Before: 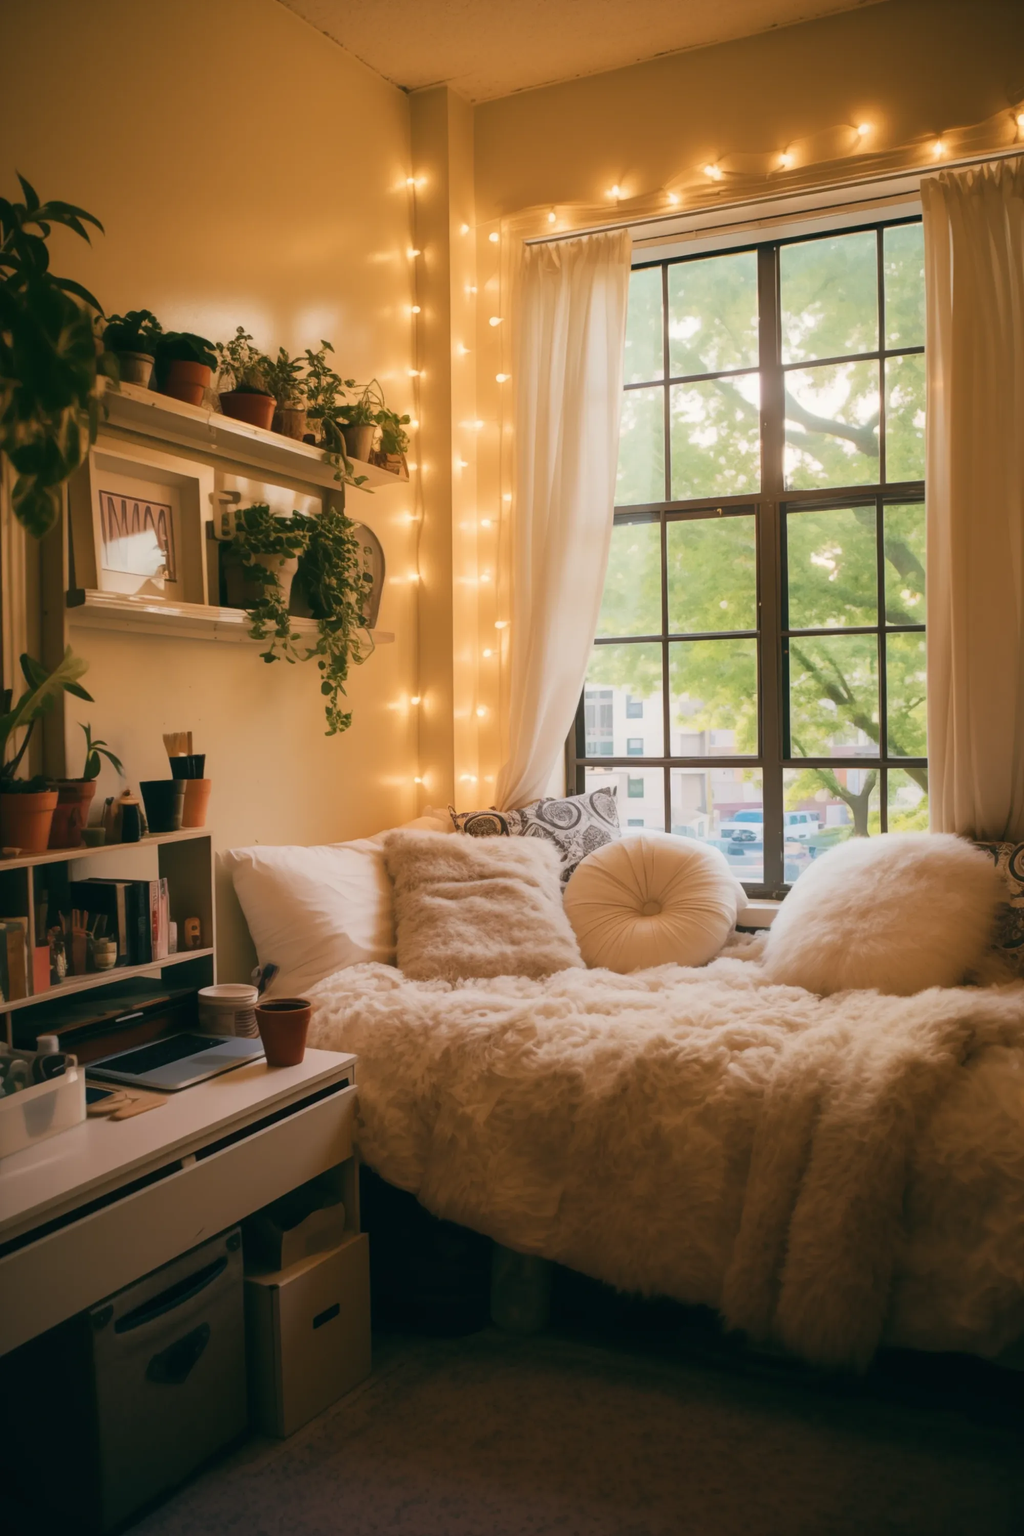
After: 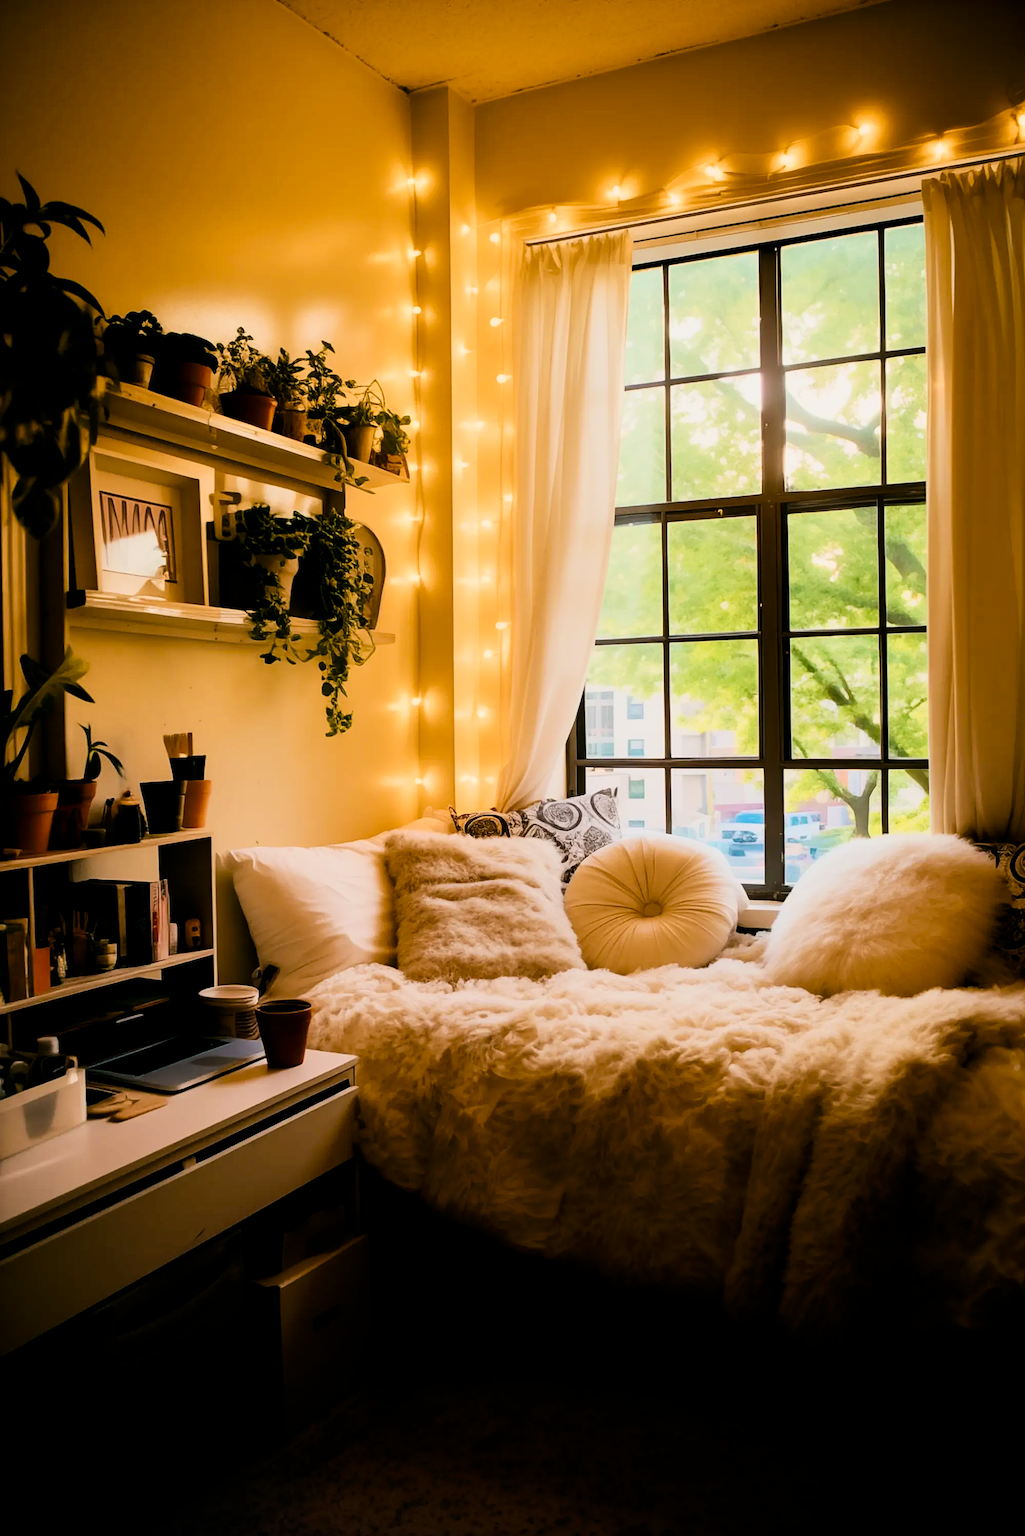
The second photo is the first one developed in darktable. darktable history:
color zones: curves: ch1 [(0, 0.469) (0.01, 0.469) (0.12, 0.446) (0.248, 0.469) (0.5, 0.5) (0.748, 0.5) (0.99, 0.469) (1, 0.469)]
contrast brightness saturation: contrast 0.286
crop: bottom 0.072%
filmic rgb: black relative exposure -3.86 EV, white relative exposure 3.48 EV, hardness 2.62, contrast 1.103
shadows and highlights: radius 336.92, shadows 28.67, soften with gaussian
velvia: strength 50.61%, mid-tones bias 0.502
sharpen: on, module defaults
